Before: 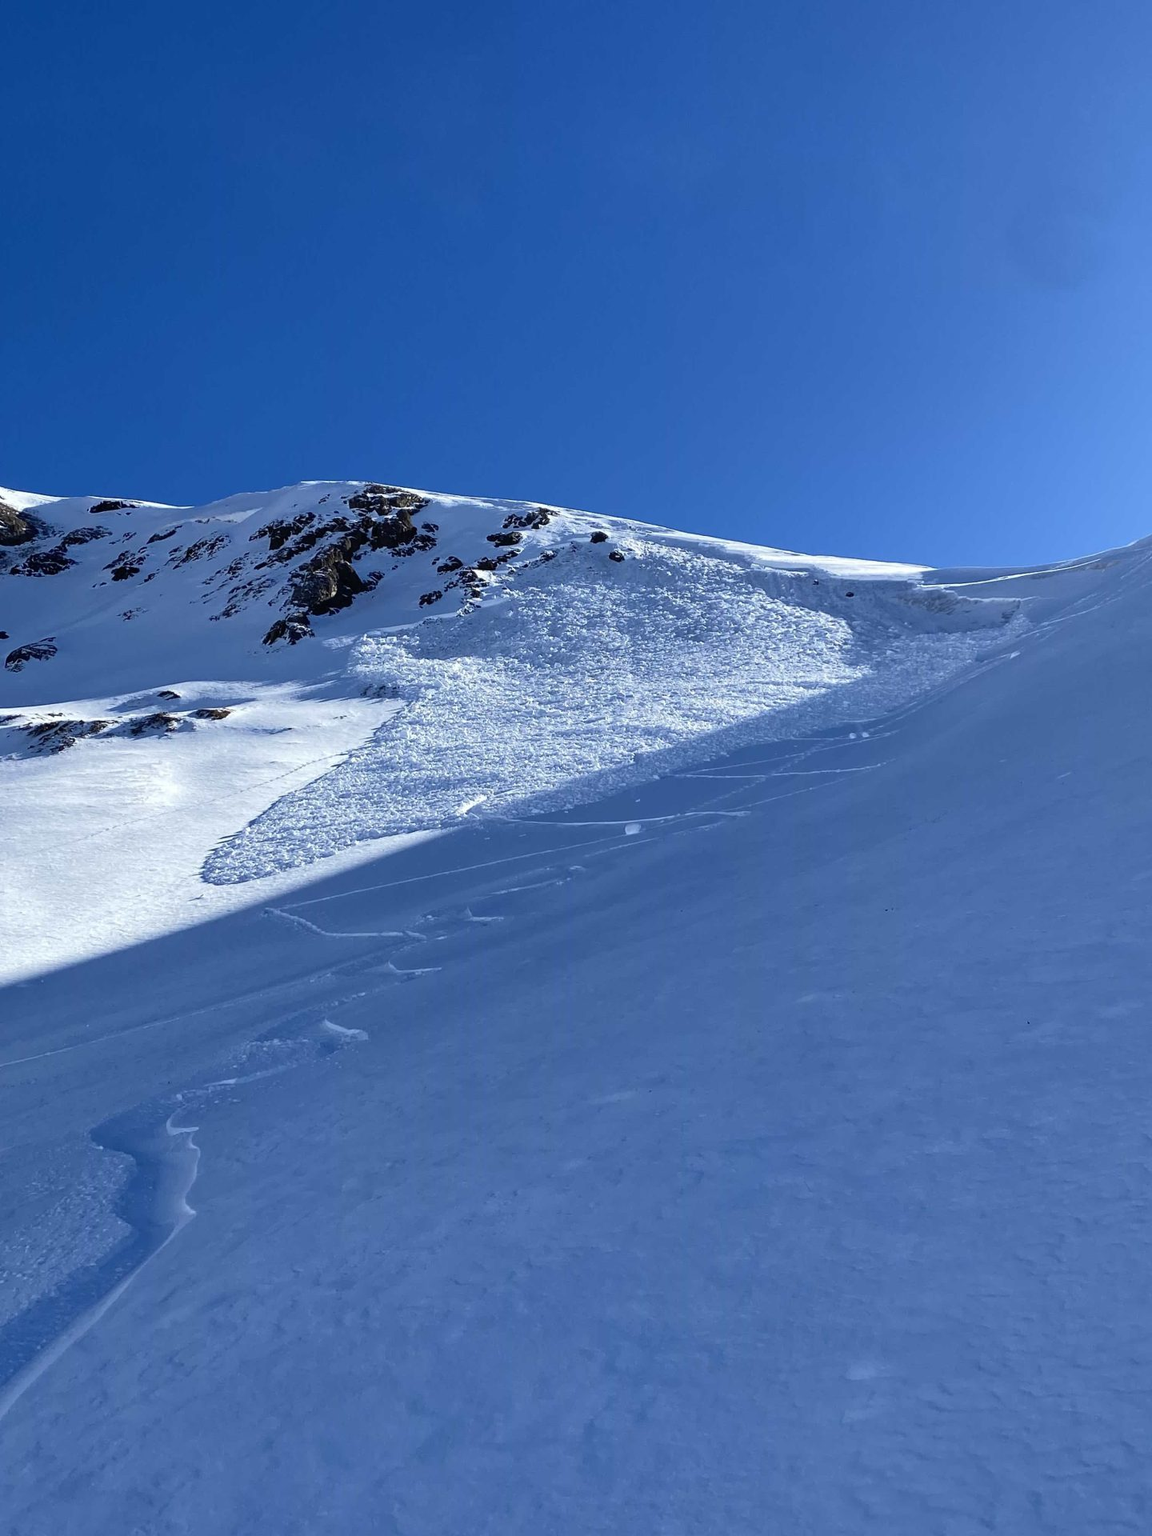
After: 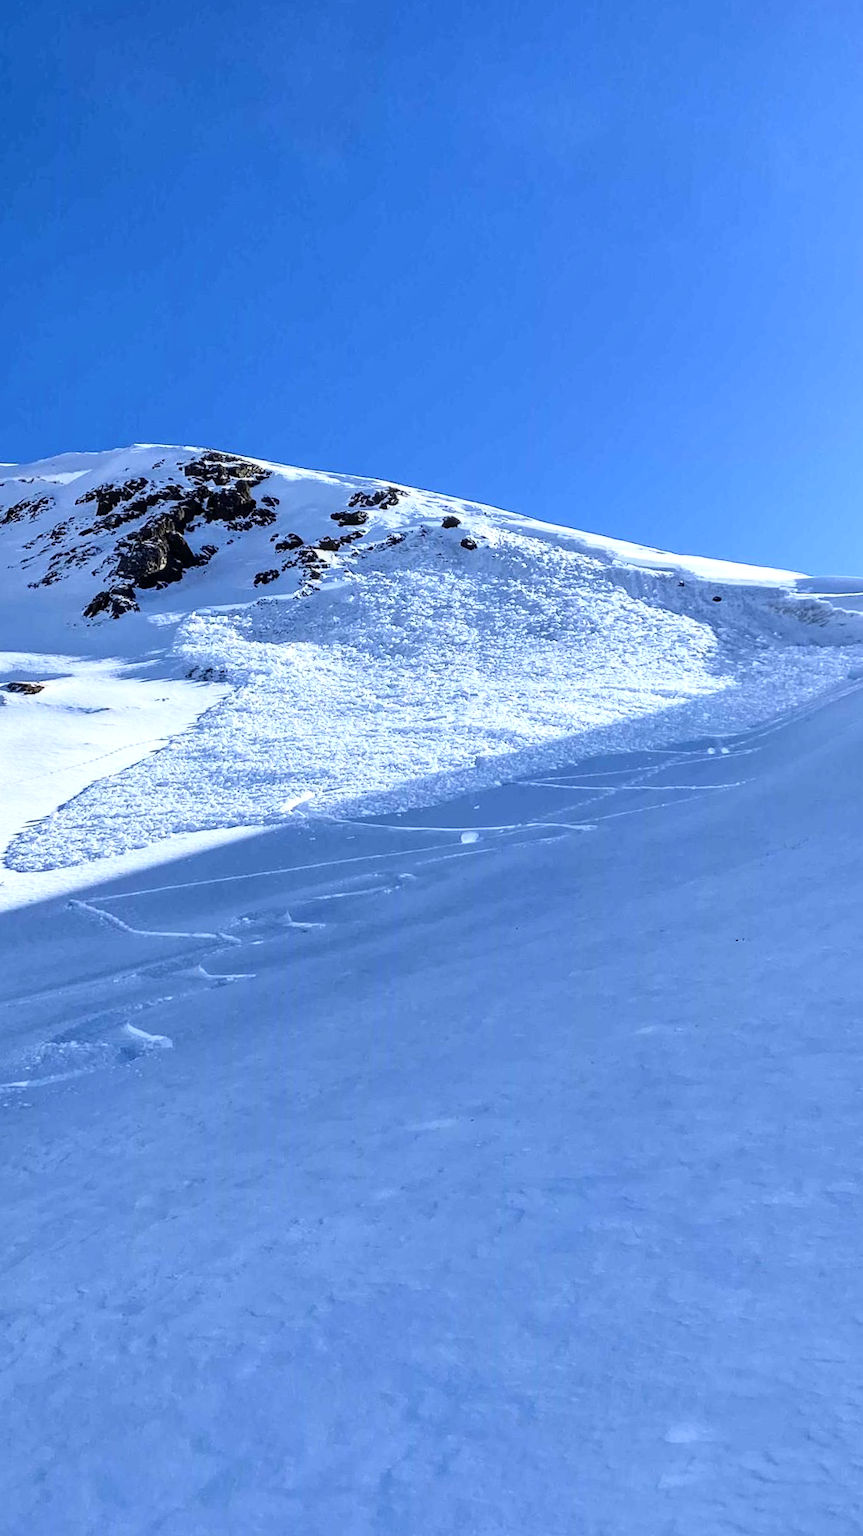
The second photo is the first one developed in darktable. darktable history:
base curve: curves: ch0 [(0, 0) (0.028, 0.03) (0.121, 0.232) (0.46, 0.748) (0.859, 0.968) (1, 1)]
crop and rotate: angle -3.27°, left 14.277%, top 0.028%, right 10.766%, bottom 0.028%
local contrast: on, module defaults
